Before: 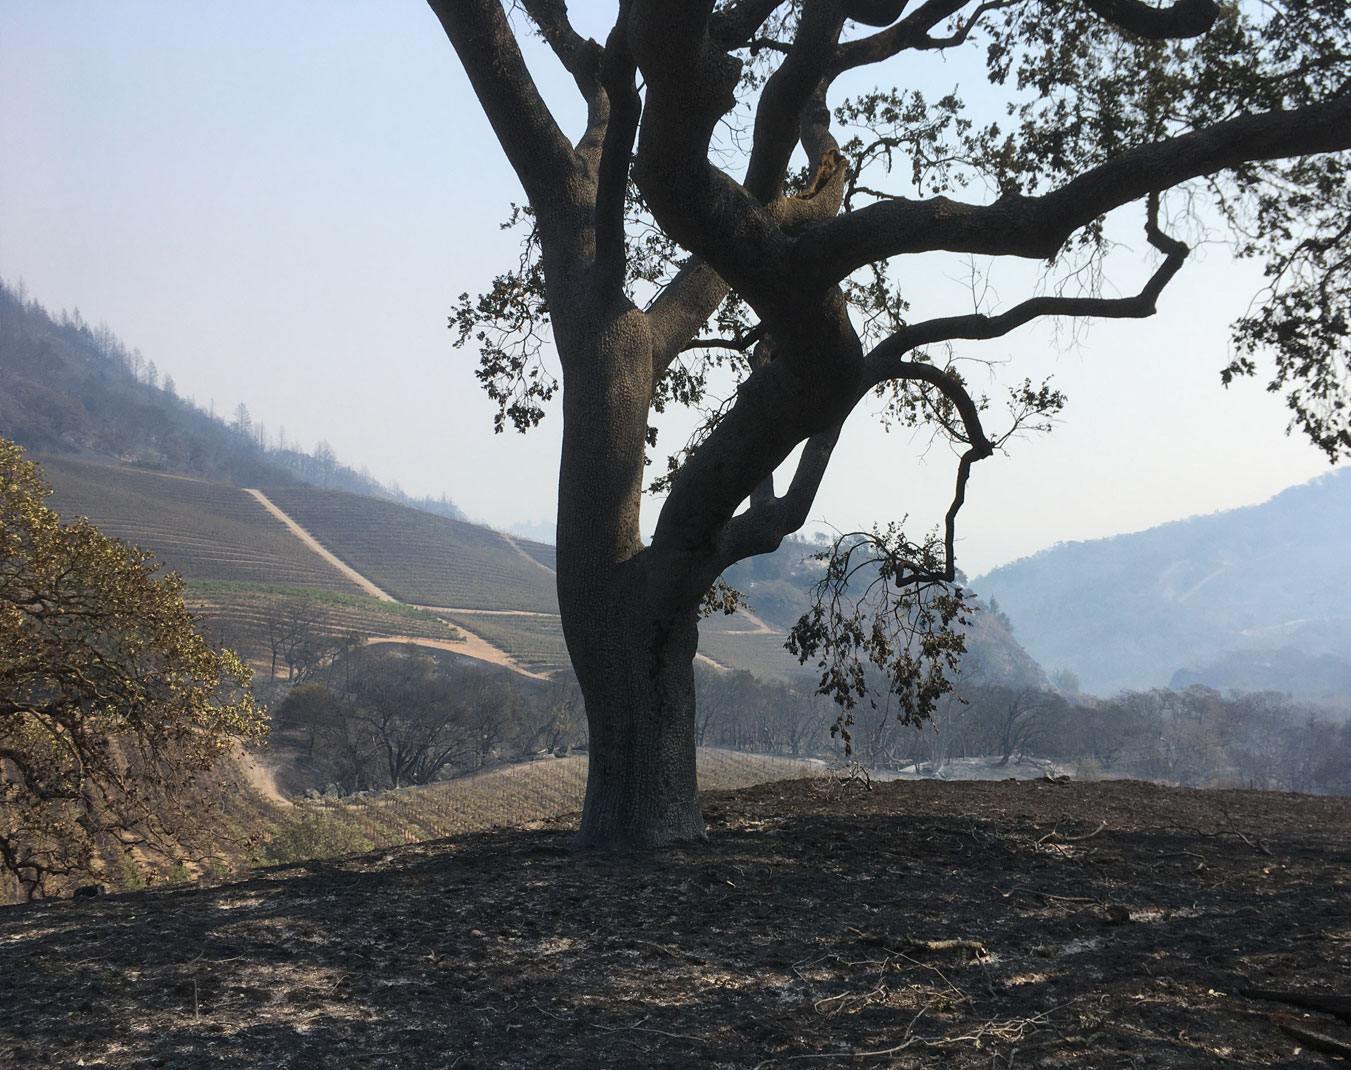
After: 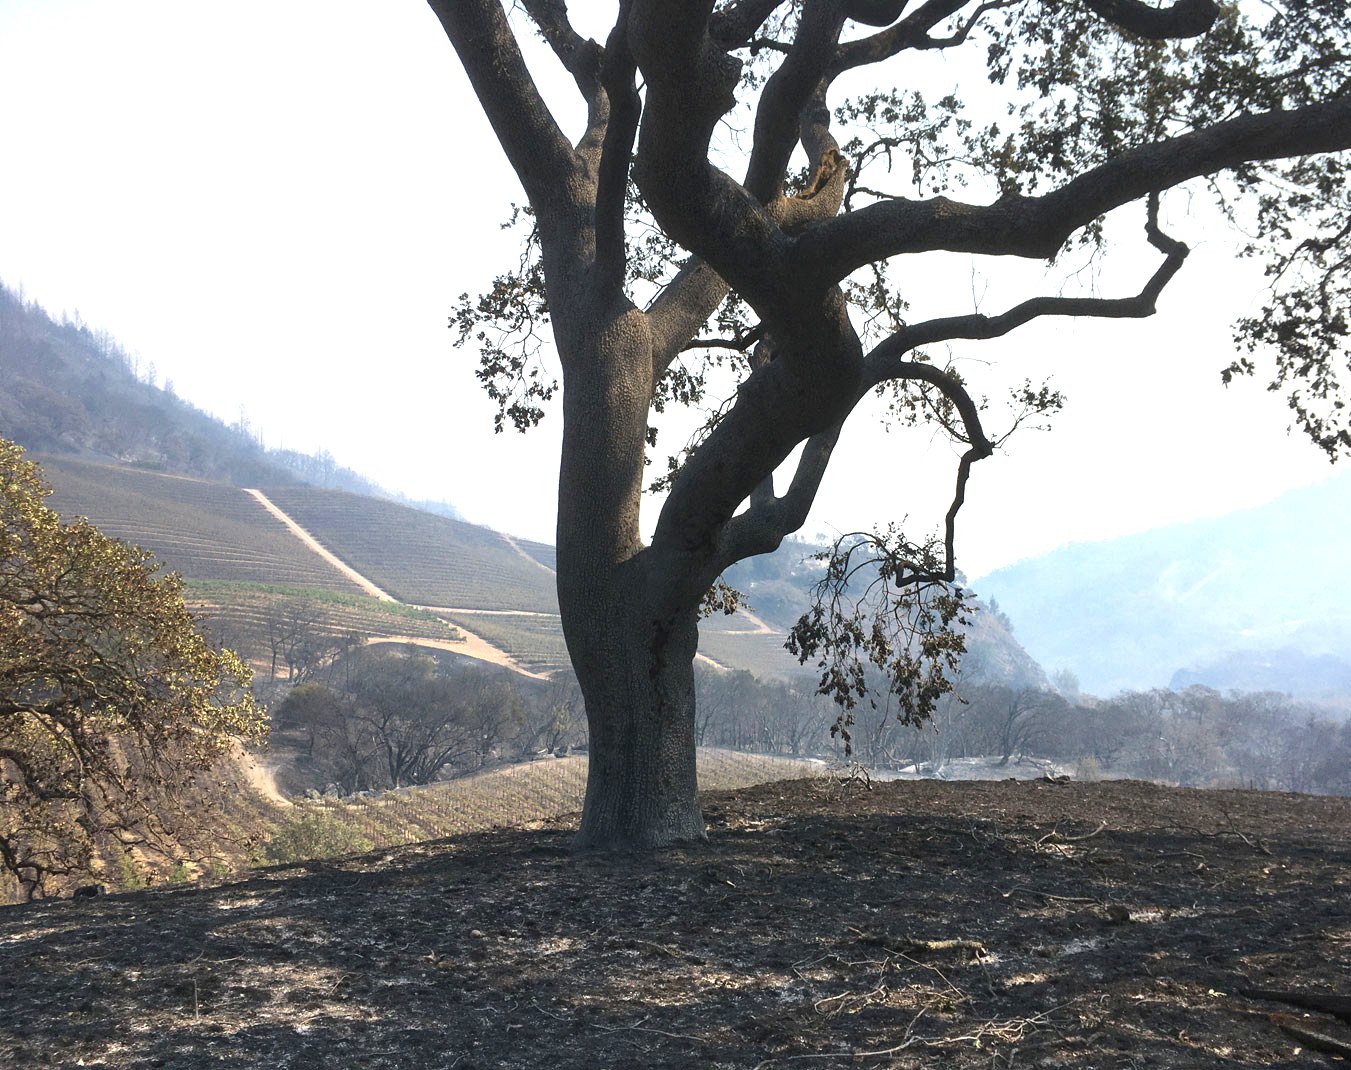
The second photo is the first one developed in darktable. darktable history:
exposure: exposure 0.921 EV, compensate exposure bias true, compensate highlight preservation false
